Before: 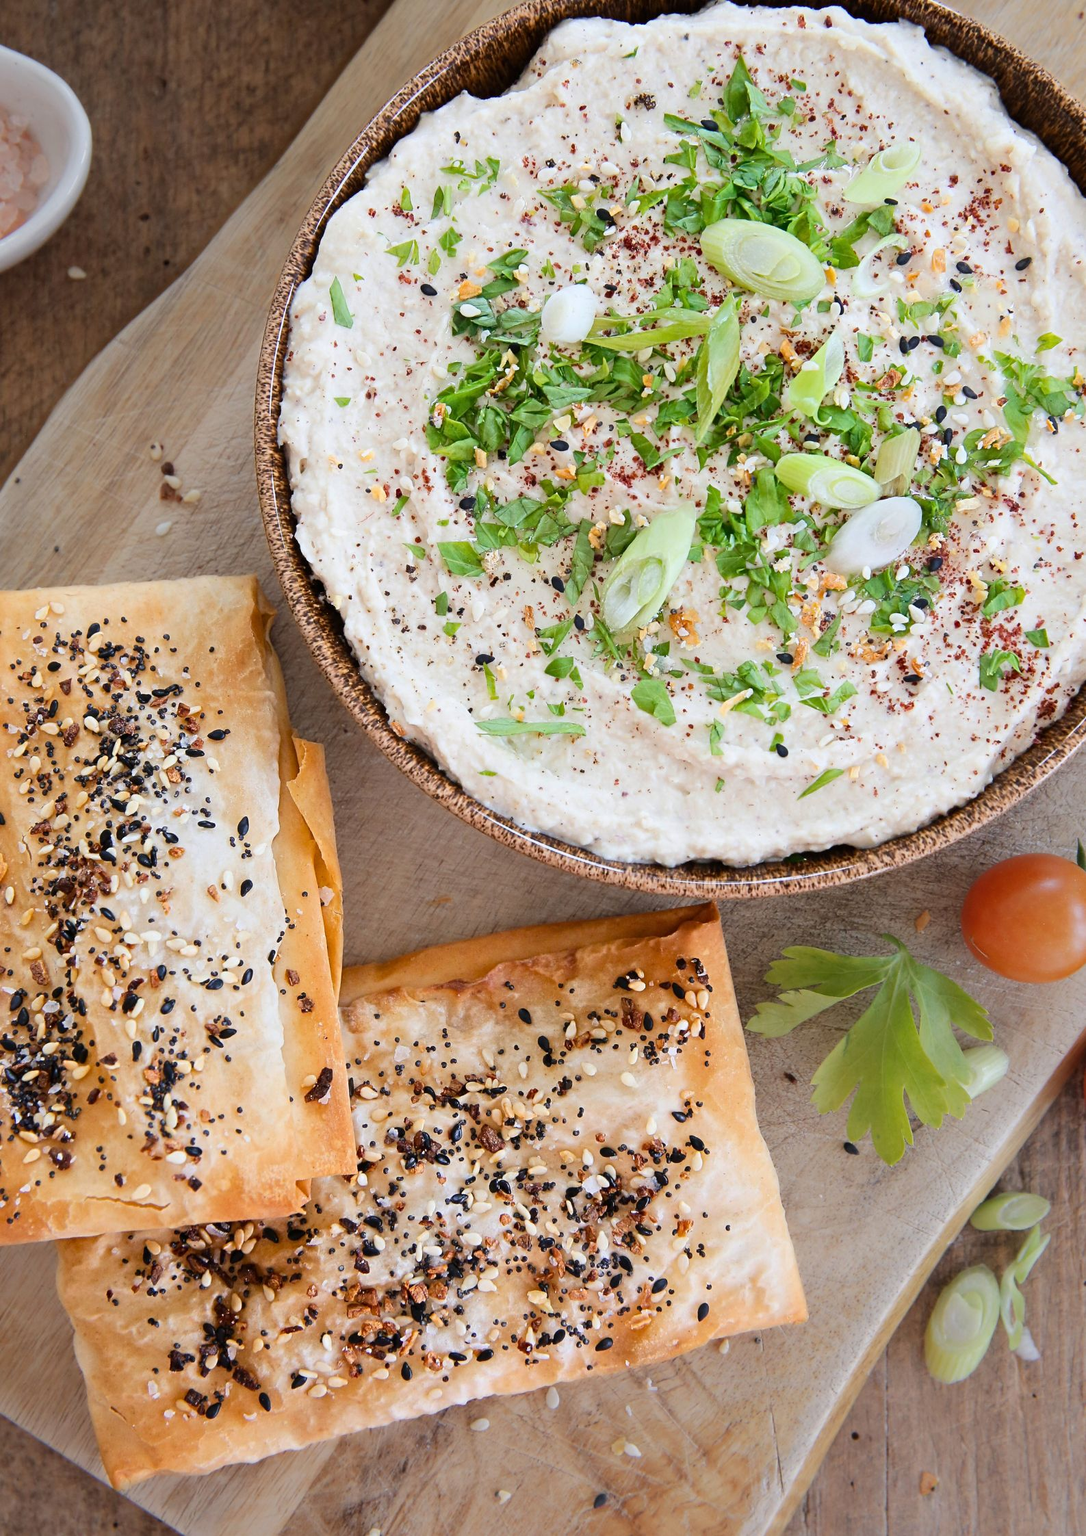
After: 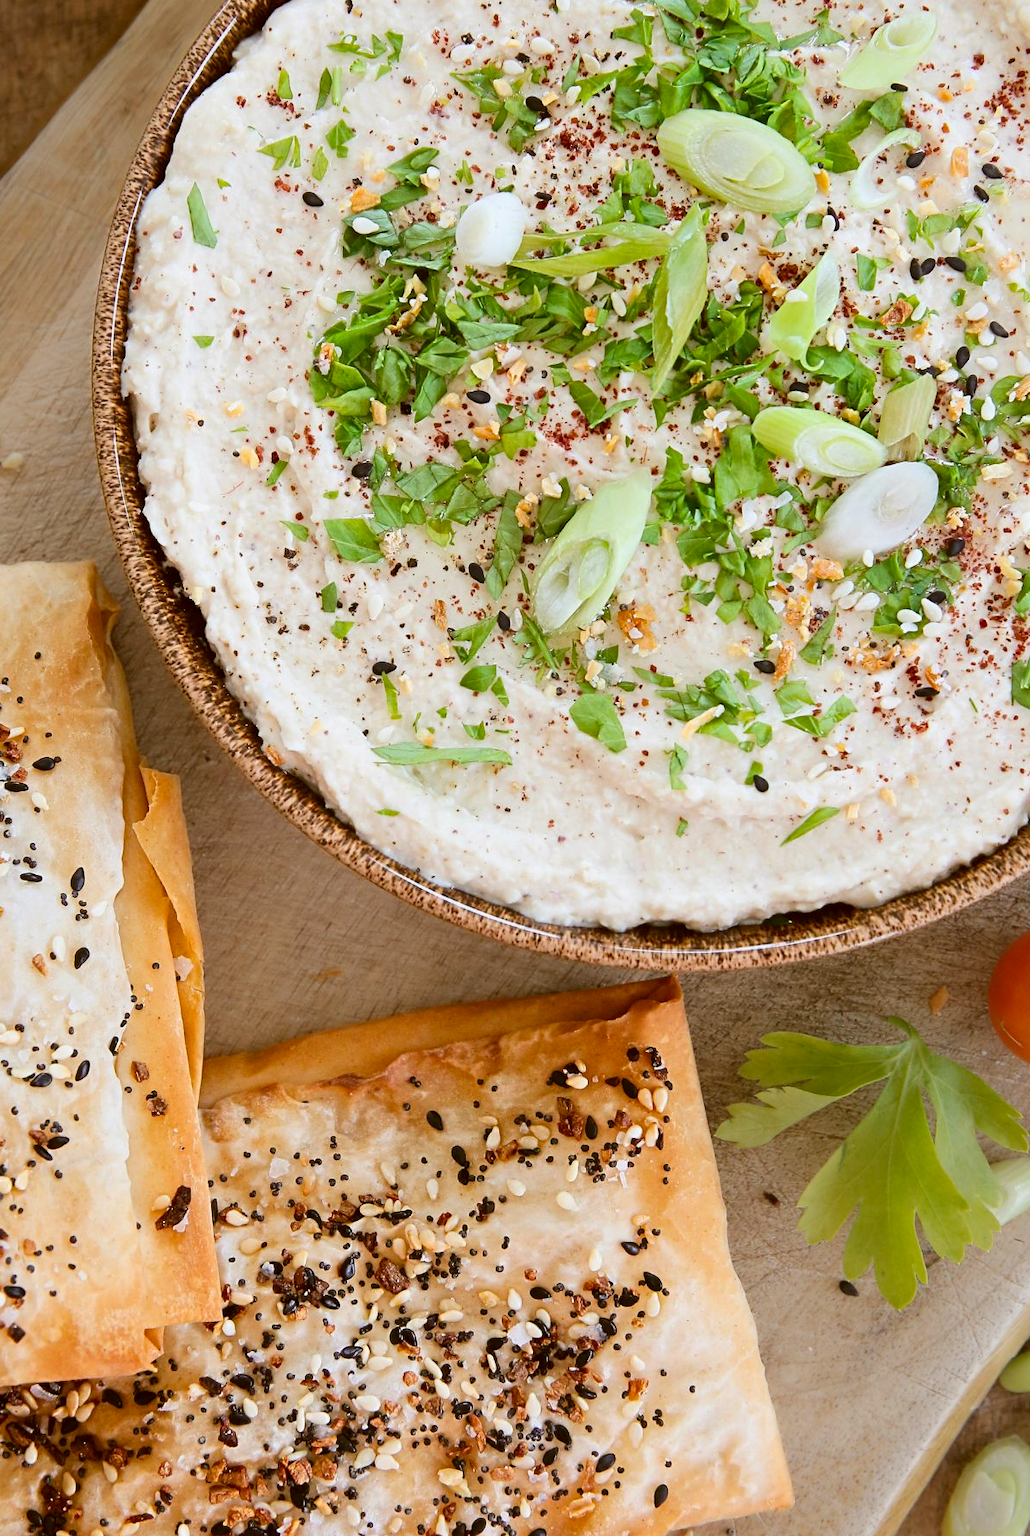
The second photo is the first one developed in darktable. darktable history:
color correction: highlights a* -0.482, highlights b* 0.161, shadows a* 4.66, shadows b* 20.72
crop: left 16.768%, top 8.653%, right 8.362%, bottom 12.485%
